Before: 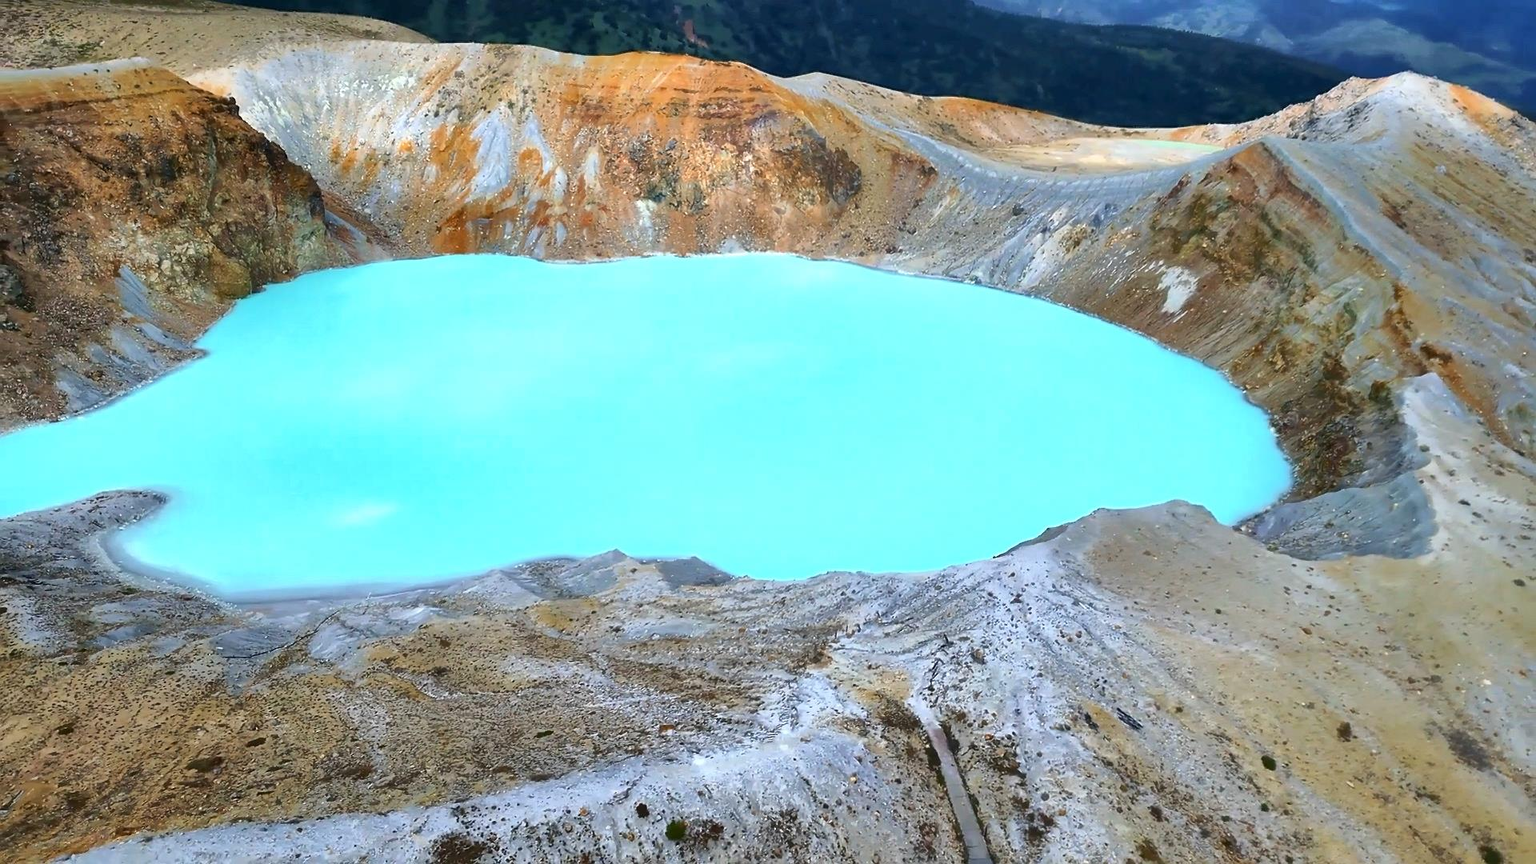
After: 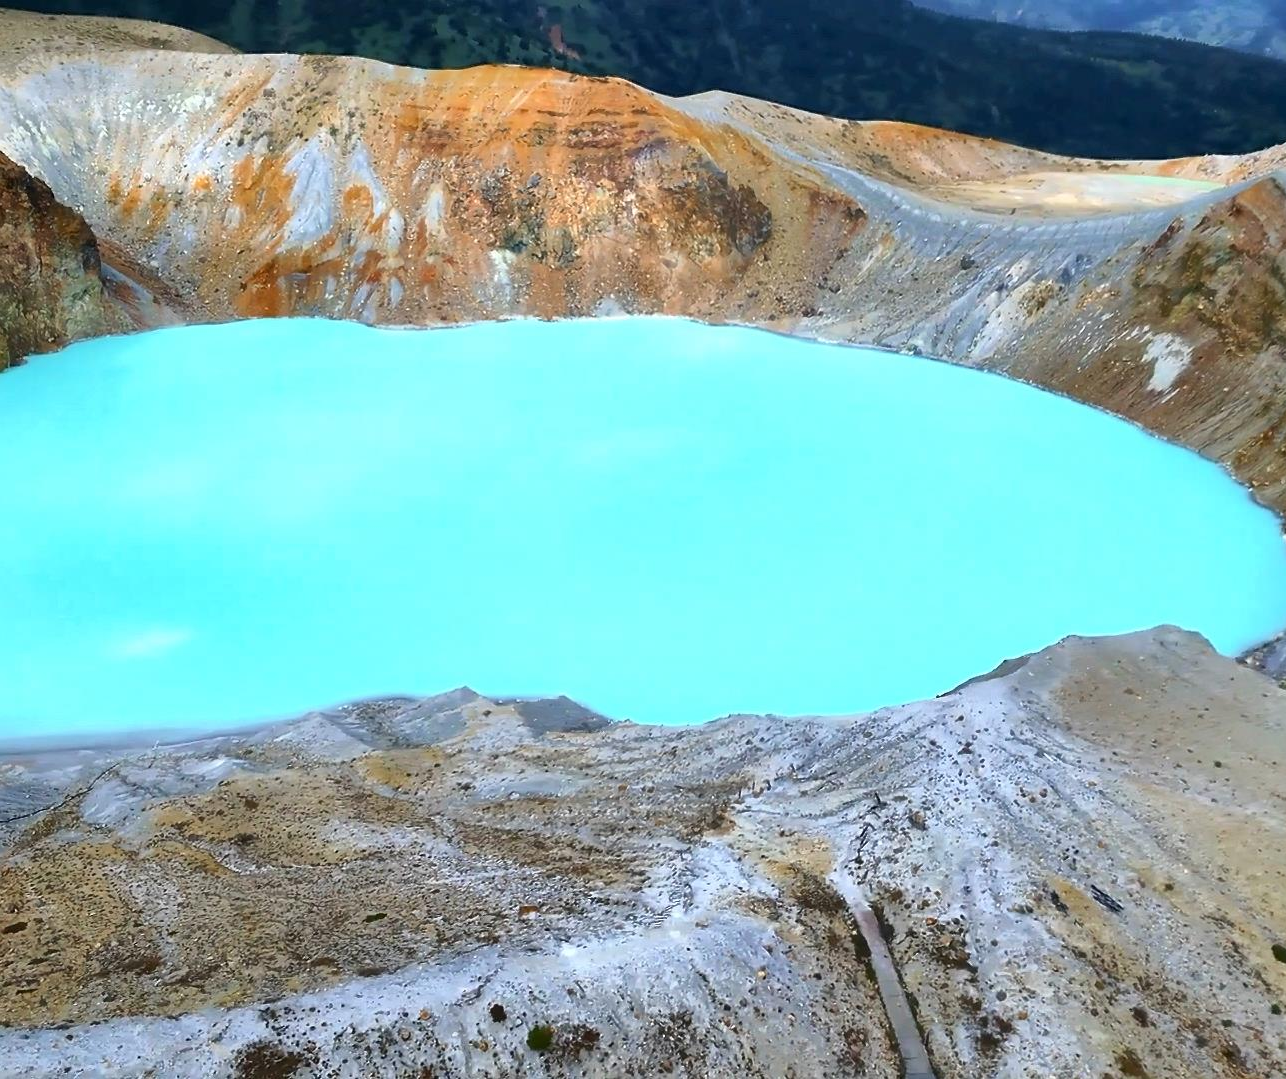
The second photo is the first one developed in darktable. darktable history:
crop and rotate: left 15.93%, right 17.064%
